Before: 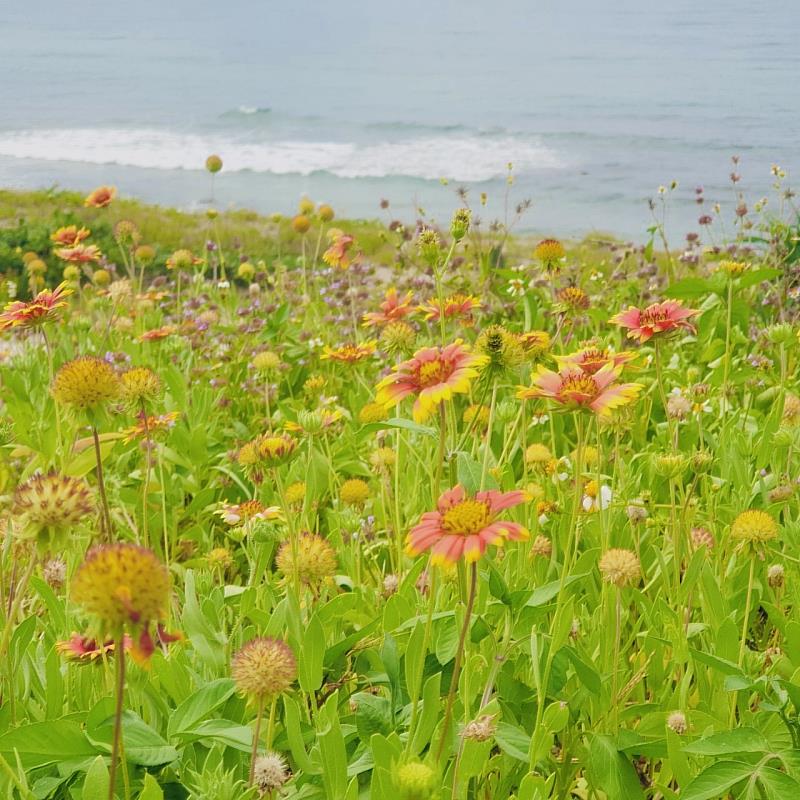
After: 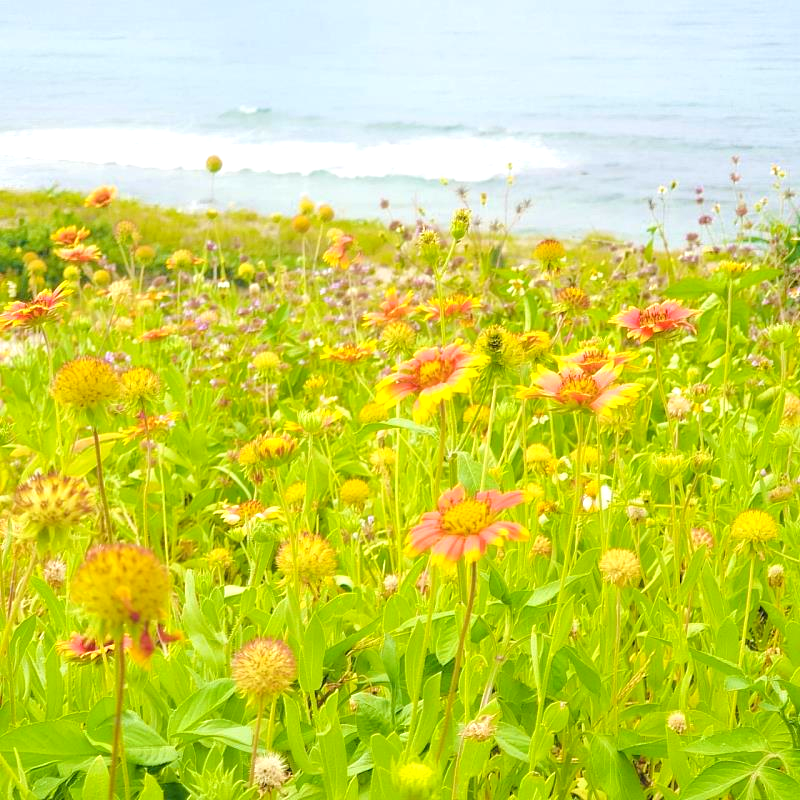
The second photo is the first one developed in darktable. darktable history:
contrast brightness saturation: saturation -0.17
color balance rgb: perceptual saturation grading › global saturation 25%, perceptual brilliance grading › mid-tones 10%, perceptual brilliance grading › shadows 15%, global vibrance 20%
exposure: exposure 0.74 EV, compensate highlight preservation false
